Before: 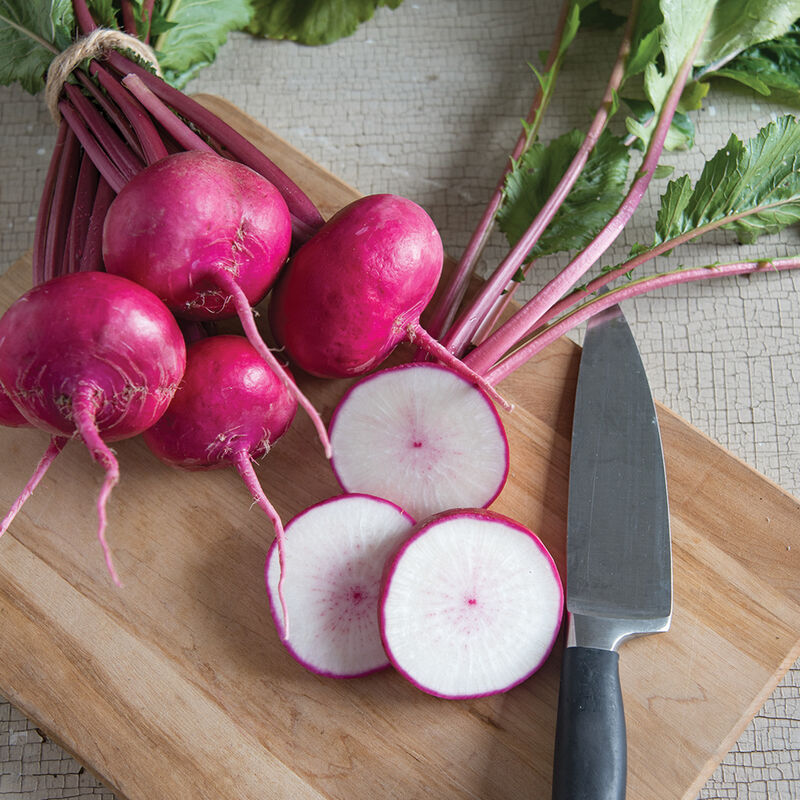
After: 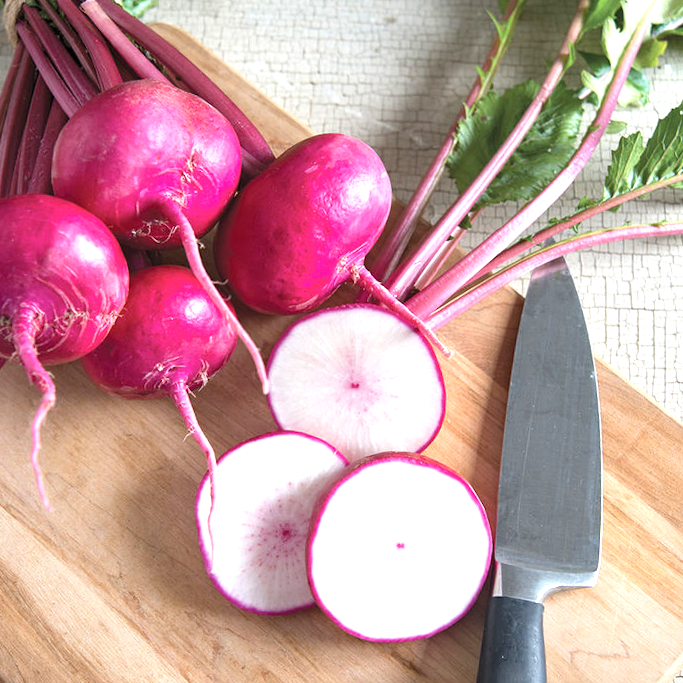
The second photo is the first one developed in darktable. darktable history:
crop and rotate: angle -3.27°, left 5.211%, top 5.211%, right 4.607%, bottom 4.607%
exposure: black level correction 0, exposure 1 EV, compensate exposure bias true, compensate highlight preservation false
